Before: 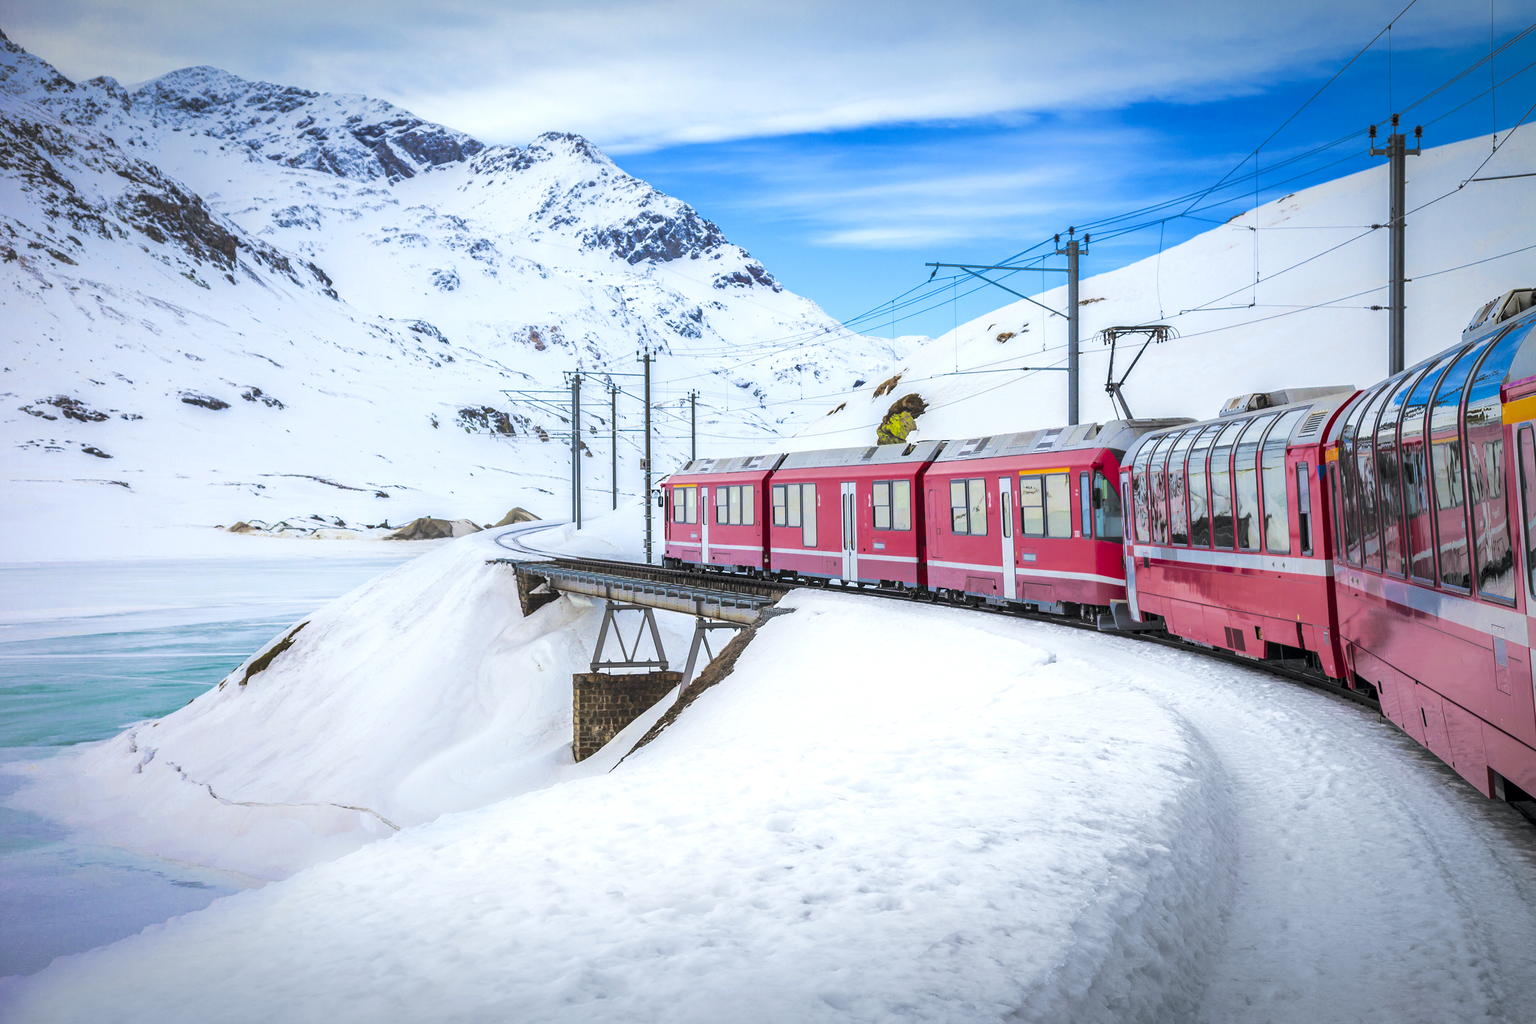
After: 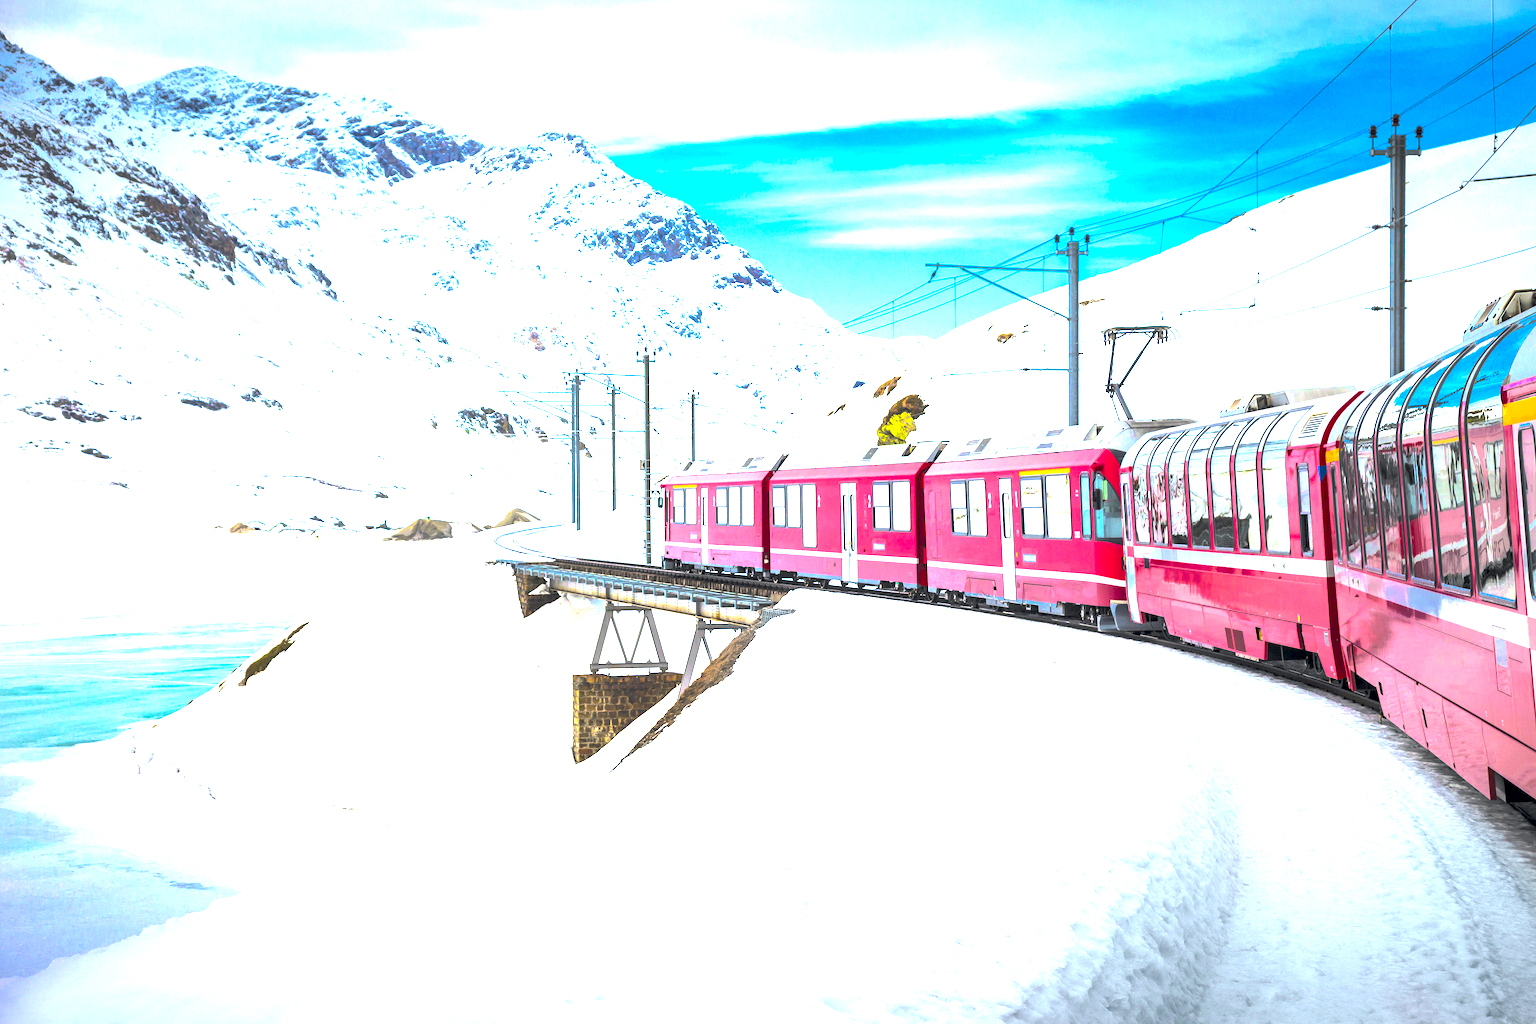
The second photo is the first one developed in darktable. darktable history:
exposure: black level correction 0, exposure 1.369 EV, compensate highlight preservation false
local contrast: mode bilateral grid, contrast 20, coarseness 50, detail 119%, midtone range 0.2
crop and rotate: left 0.088%, bottom 0.012%
color balance rgb: highlights gain › luminance 6.119%, highlights gain › chroma 2.559%, highlights gain › hue 88.69°, linear chroma grading › global chroma 0.299%, perceptual saturation grading › global saturation 19.262%, global vibrance 34.223%
